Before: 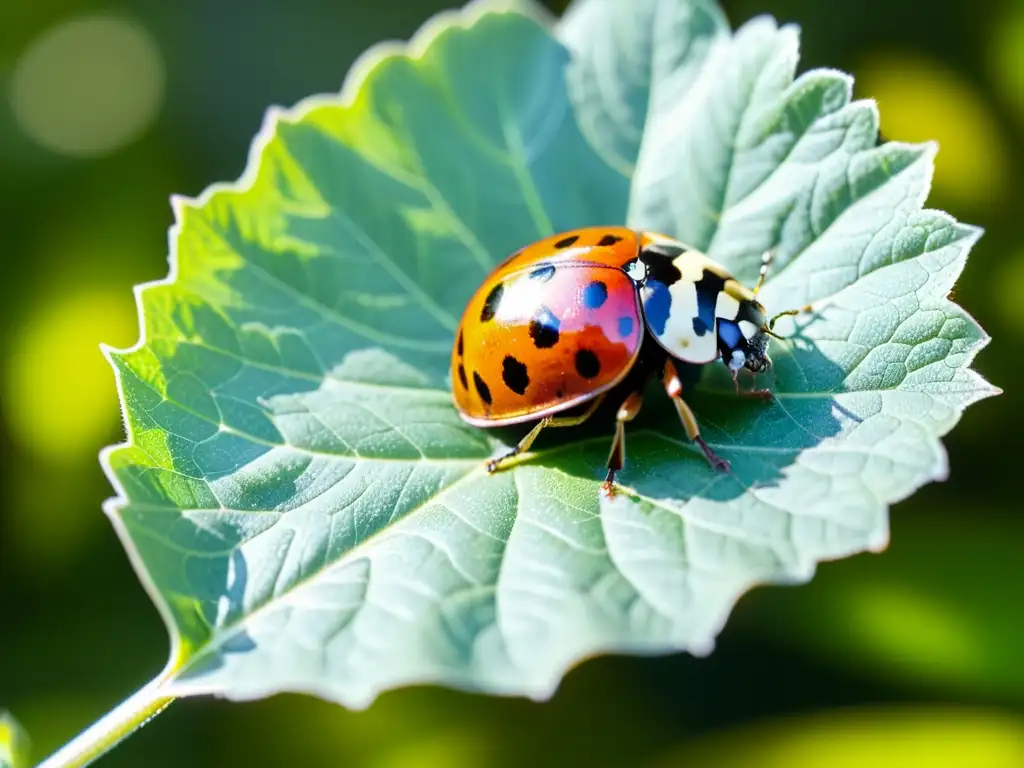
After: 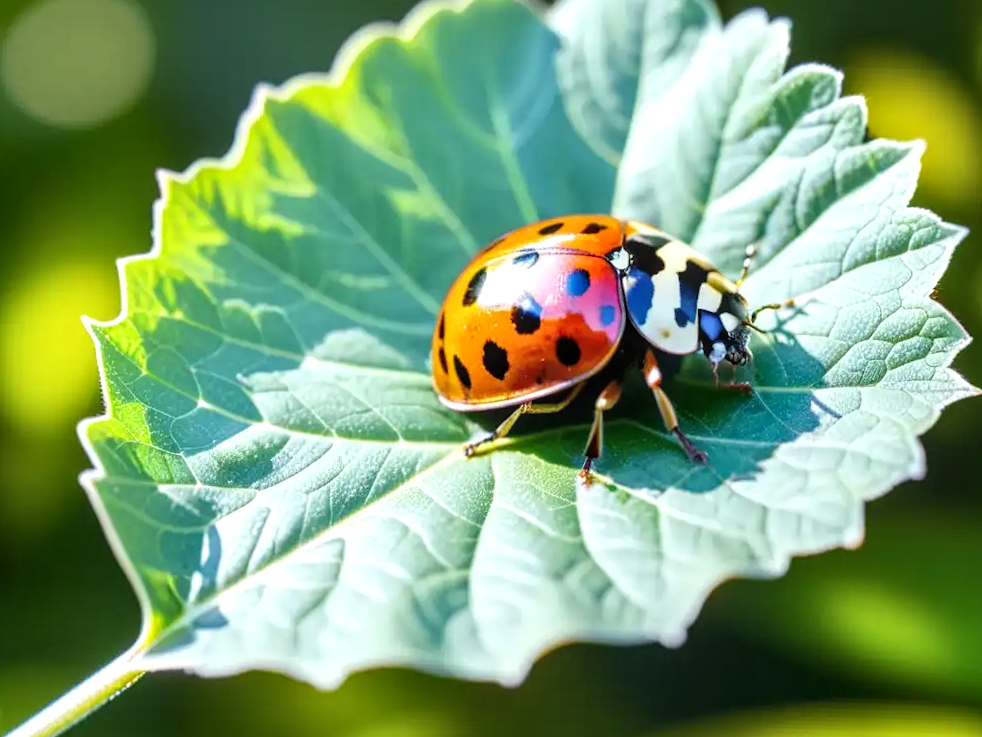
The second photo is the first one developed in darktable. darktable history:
exposure: exposure 0.203 EV, compensate highlight preservation false
local contrast: on, module defaults
crop and rotate: angle -1.82°
